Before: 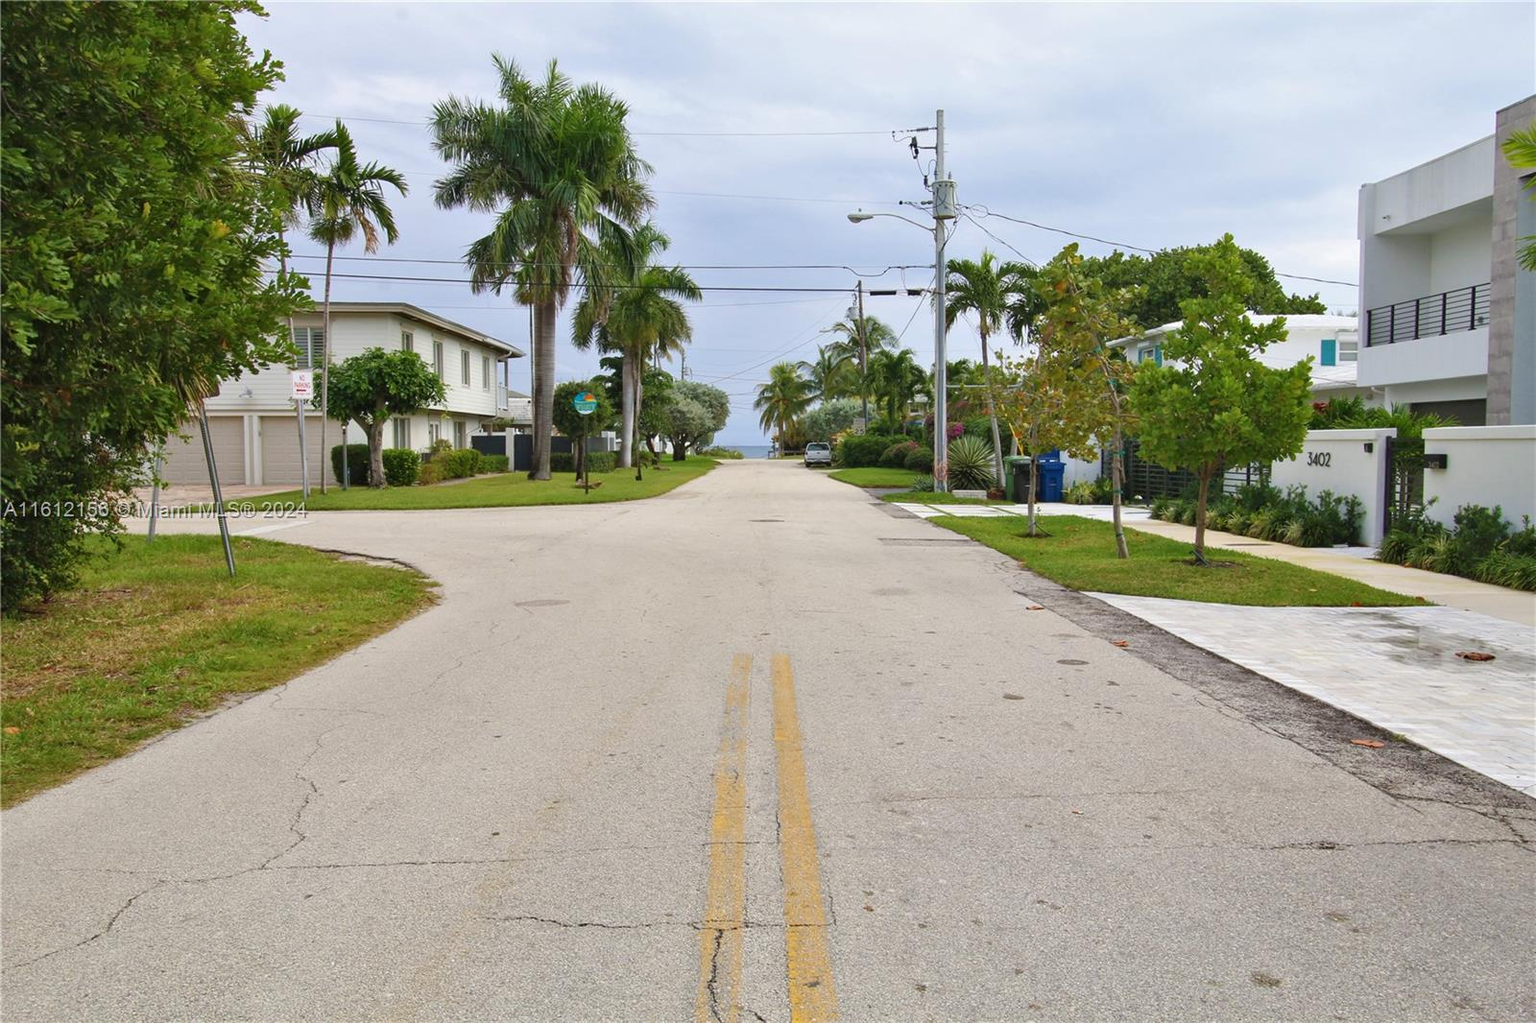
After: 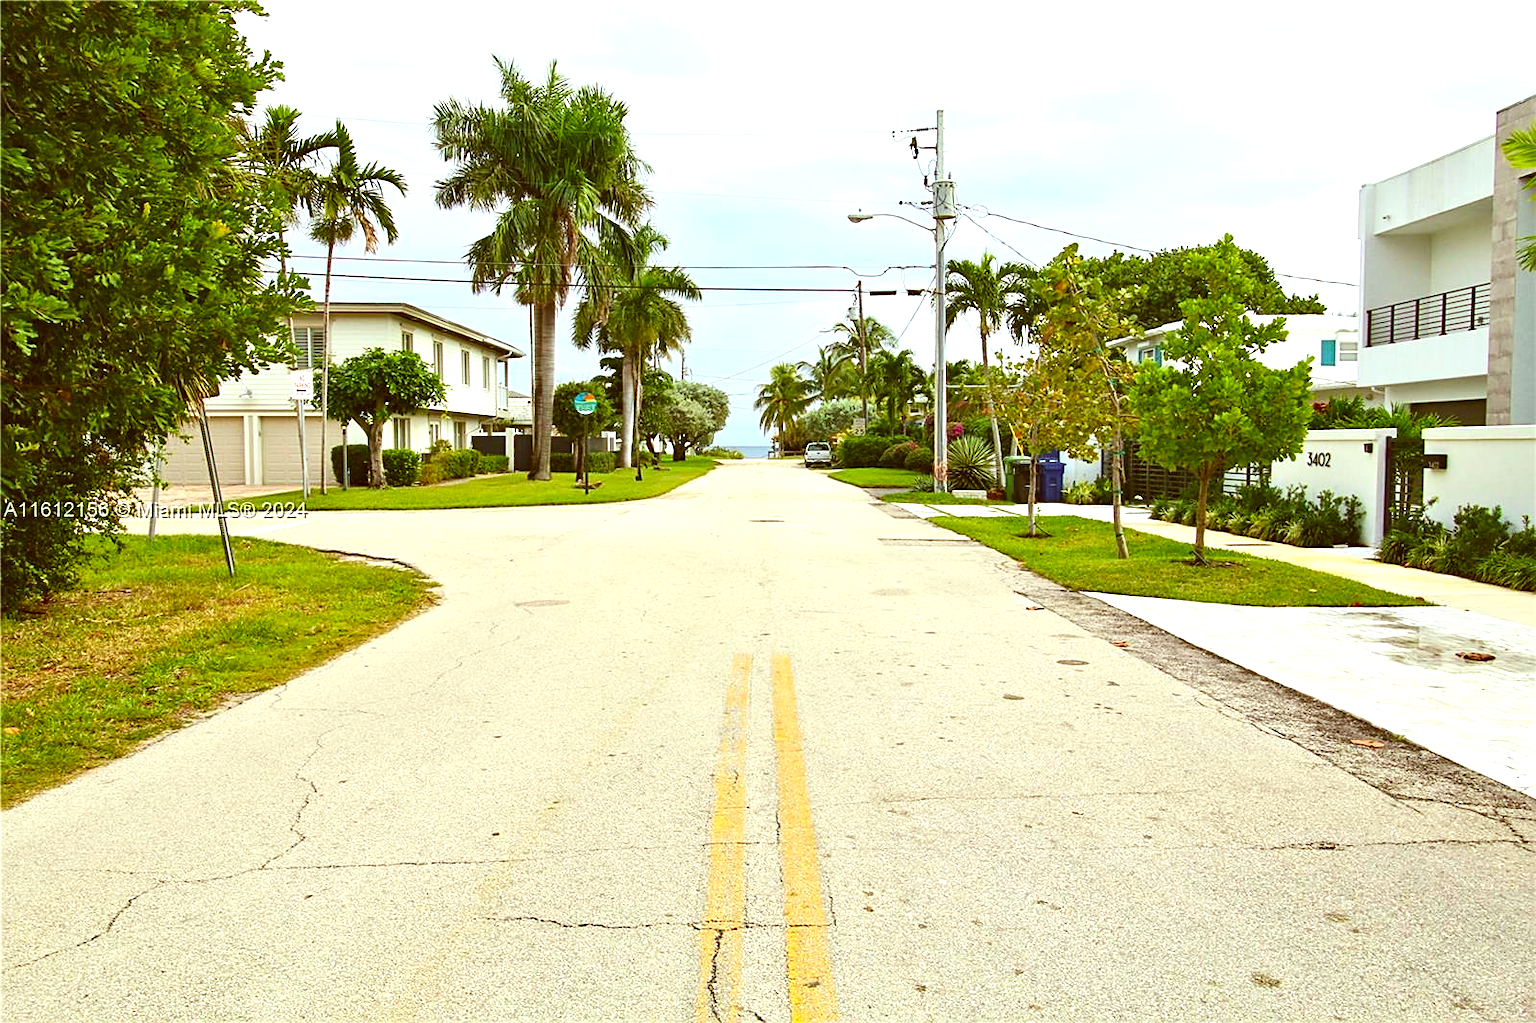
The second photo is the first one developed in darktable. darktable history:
exposure: black level correction 0, exposure 0.899 EV, compensate highlight preservation false
sharpen: on, module defaults
color correction: highlights a* -6.3, highlights b* 9.56, shadows a* 10.63, shadows b* 23.62
contrast brightness saturation: contrast 0.134, brightness -0.052, saturation 0.162
